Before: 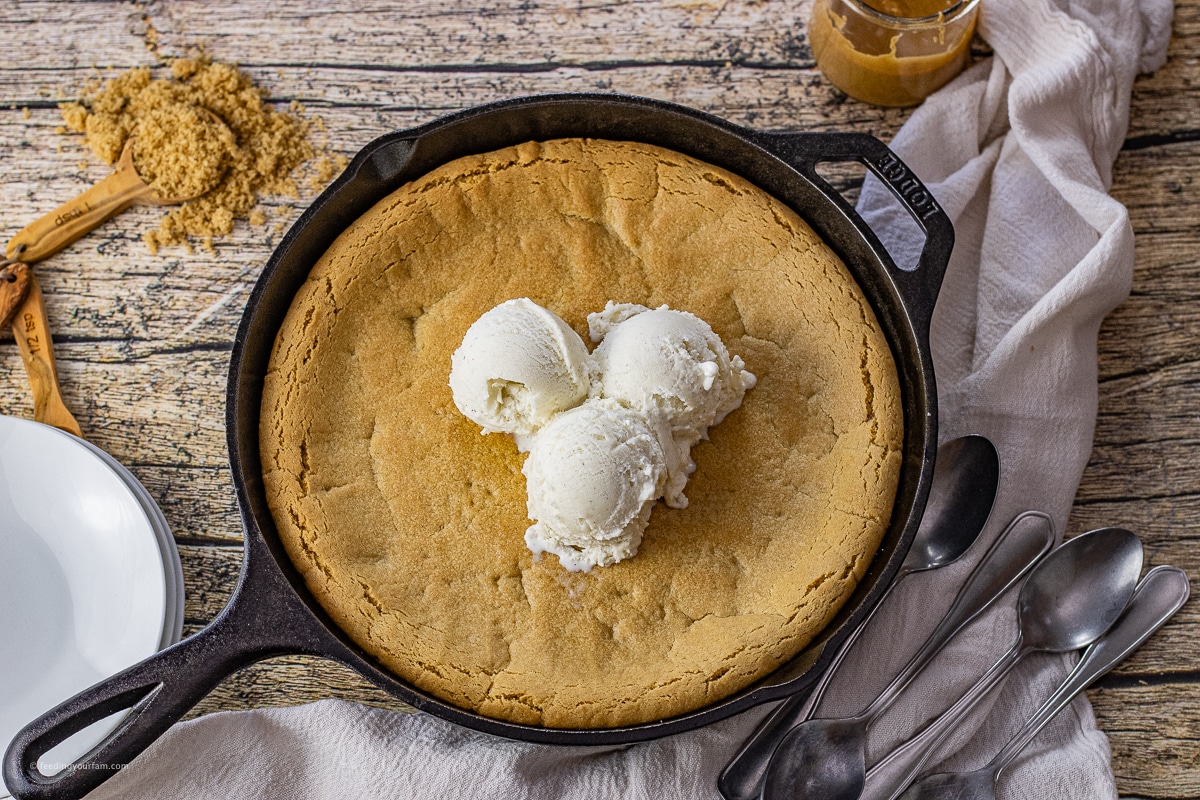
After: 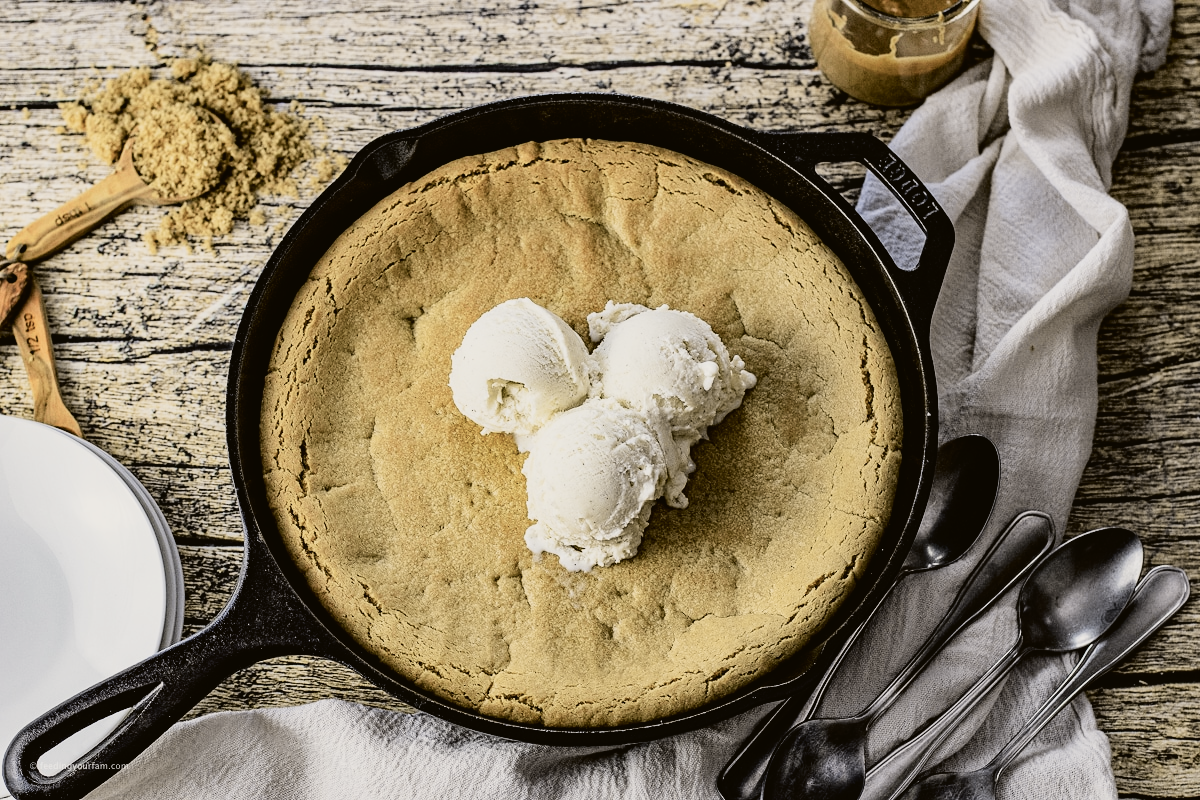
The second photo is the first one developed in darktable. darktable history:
filmic rgb: black relative exposure -5 EV, hardness 2.88, contrast 1.3, highlights saturation mix -30%
contrast brightness saturation: contrast 0.1, saturation -0.36
tone curve: curves: ch0 [(0, 0.021) (0.049, 0.044) (0.152, 0.14) (0.328, 0.377) (0.473, 0.543) (0.641, 0.705) (0.85, 0.894) (1, 0.969)]; ch1 [(0, 0) (0.302, 0.331) (0.433, 0.432) (0.472, 0.47) (0.502, 0.503) (0.527, 0.516) (0.564, 0.573) (0.614, 0.626) (0.677, 0.701) (0.859, 0.885) (1, 1)]; ch2 [(0, 0) (0.33, 0.301) (0.447, 0.44) (0.487, 0.496) (0.502, 0.516) (0.535, 0.563) (0.565, 0.597) (0.608, 0.641) (1, 1)], color space Lab, independent channels, preserve colors none
